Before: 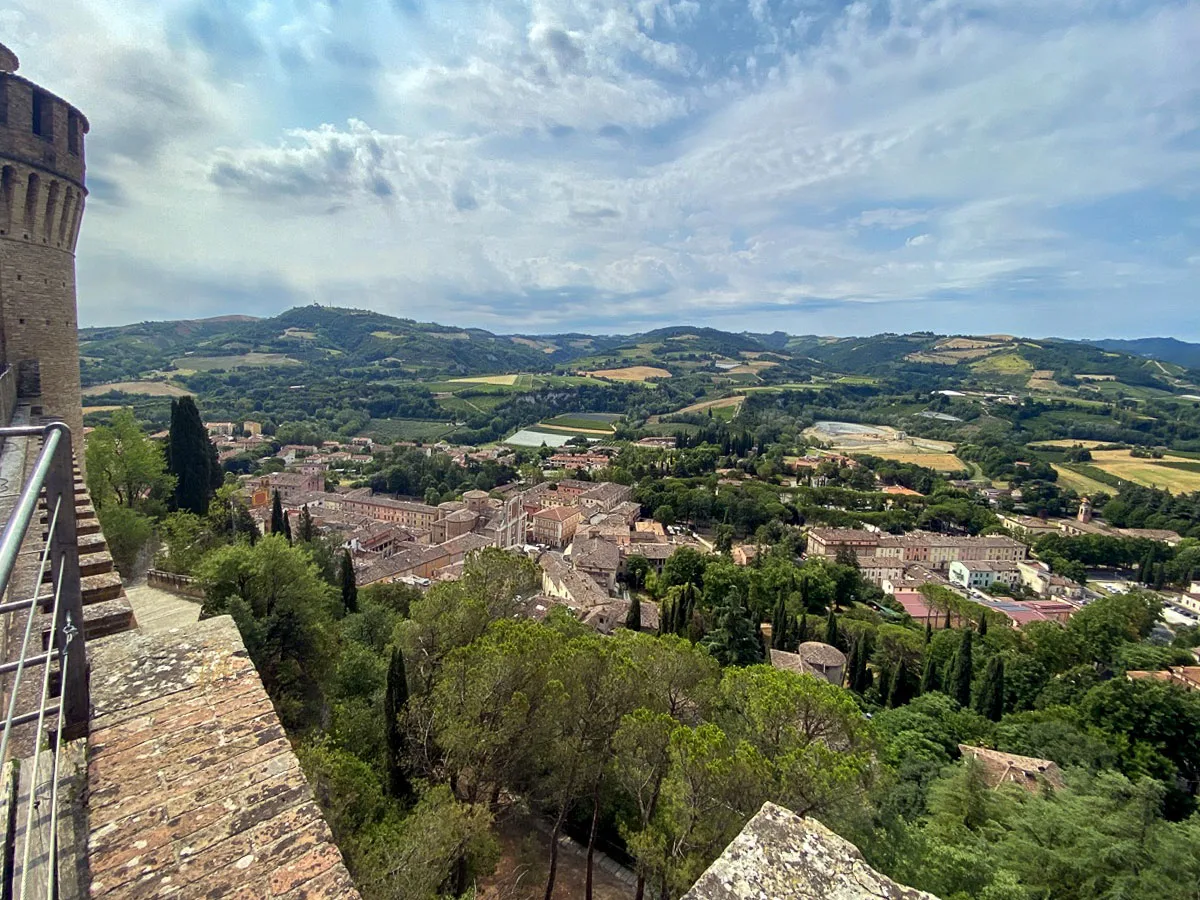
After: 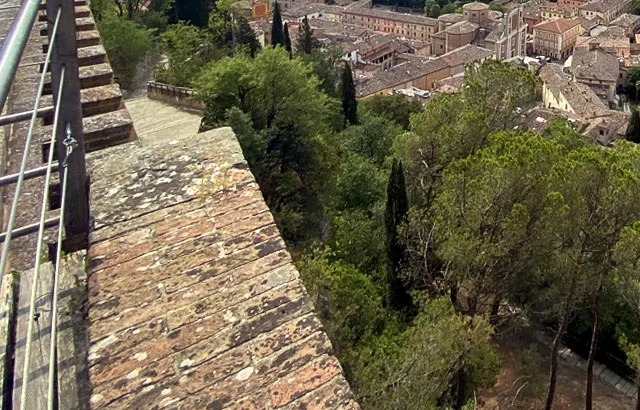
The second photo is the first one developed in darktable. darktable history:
crop and rotate: top 54.298%, right 46.643%, bottom 0.117%
